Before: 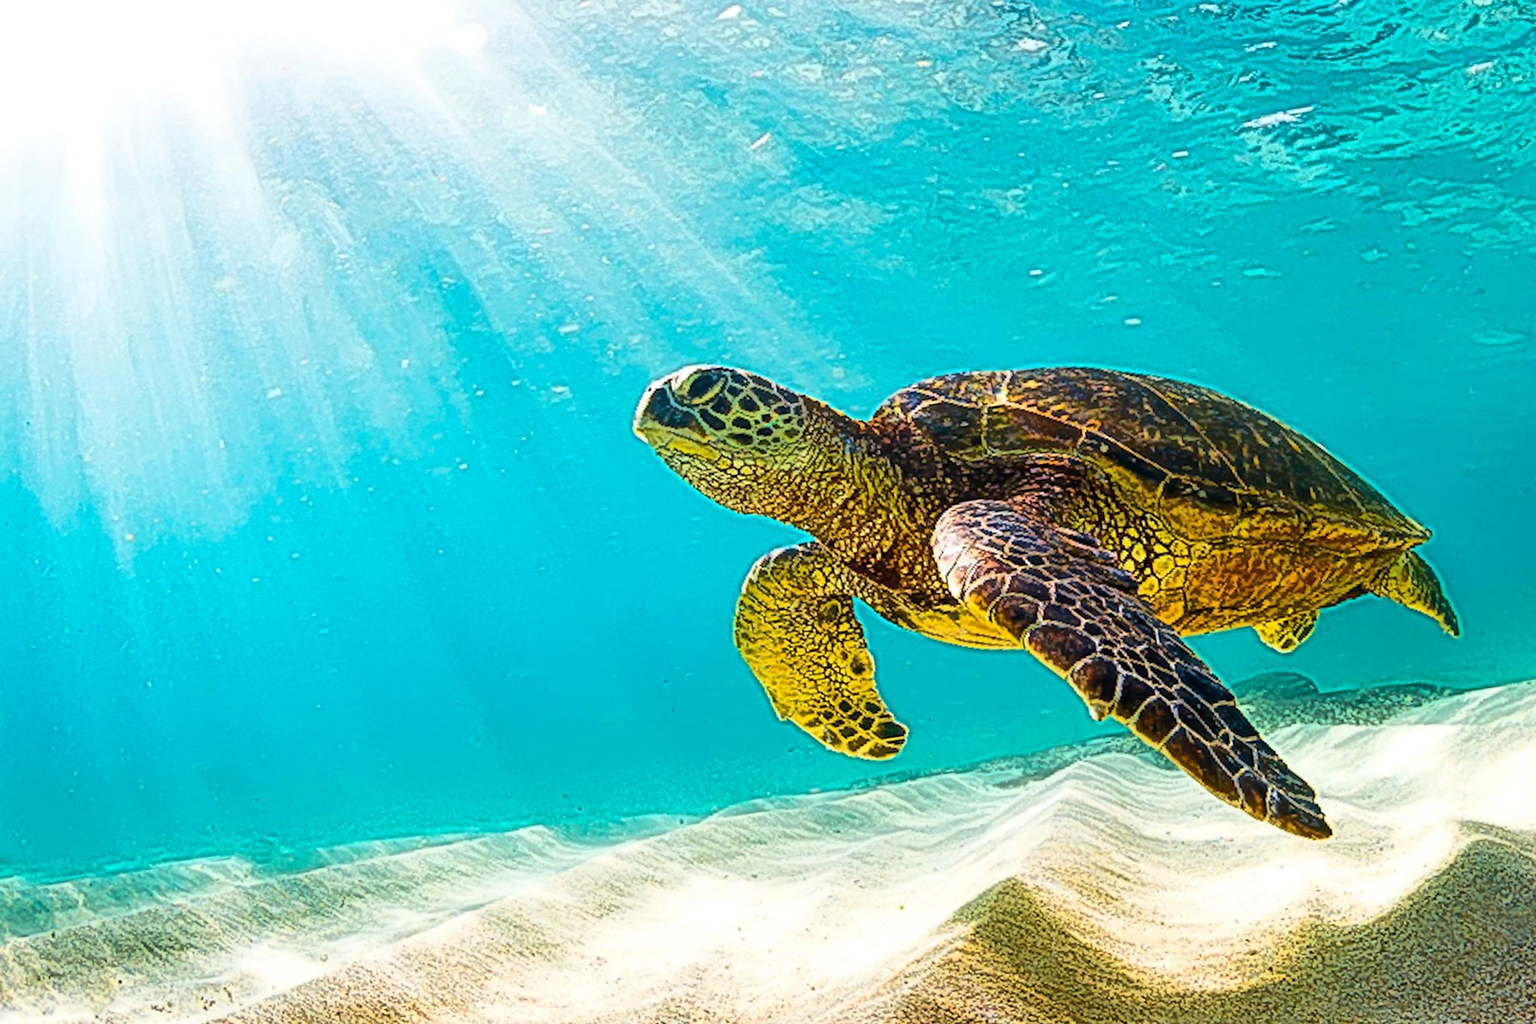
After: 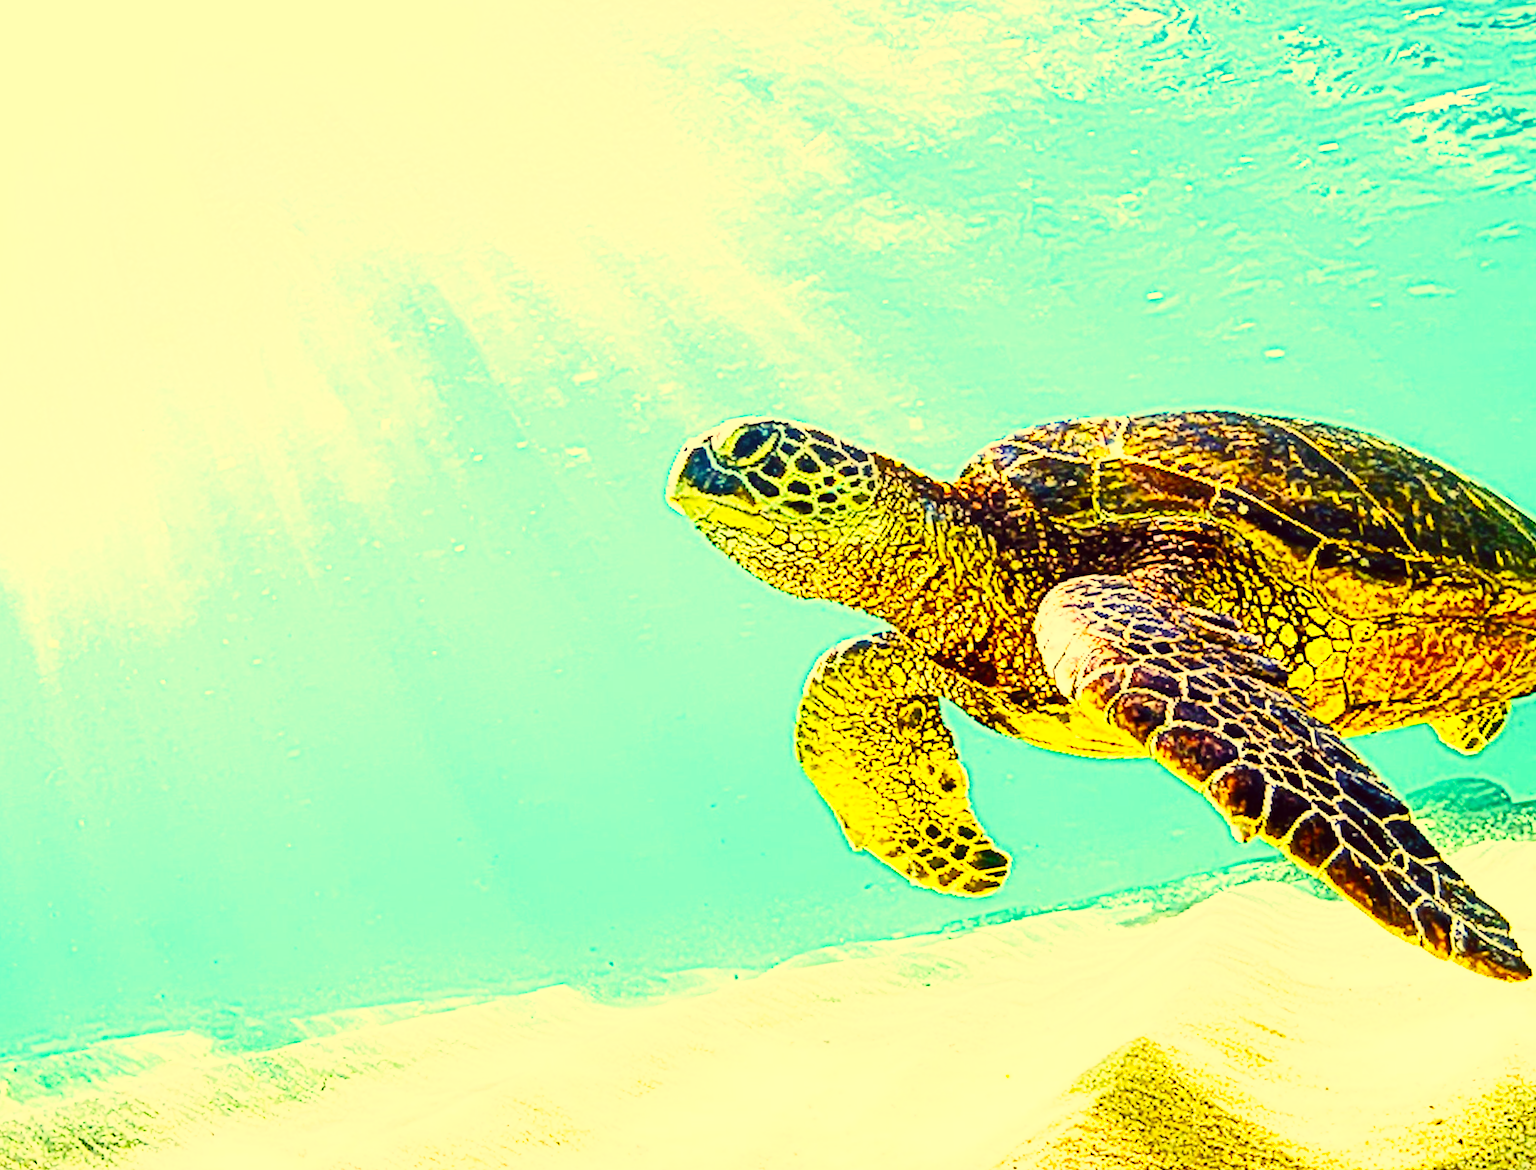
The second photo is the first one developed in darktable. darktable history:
exposure: exposure 0.025 EV, compensate highlight preservation false
color correction: highlights a* -0.444, highlights b* 39.68, shadows a* 9.78, shadows b* -0.908
crop and rotate: angle 1.25°, left 4.239%, top 0.95%, right 11.369%, bottom 2.515%
base curve: curves: ch0 [(0, 0) (0, 0.001) (0.001, 0.001) (0.004, 0.002) (0.007, 0.004) (0.015, 0.013) (0.033, 0.045) (0.052, 0.096) (0.075, 0.17) (0.099, 0.241) (0.163, 0.42) (0.219, 0.55) (0.259, 0.616) (0.327, 0.722) (0.365, 0.765) (0.522, 0.873) (0.547, 0.881) (0.689, 0.919) (0.826, 0.952) (1, 1)], preserve colors none
haze removal: strength 0.296, distance 0.253, adaptive false
contrast brightness saturation: contrast 0.205, brightness 0.147, saturation 0.144
